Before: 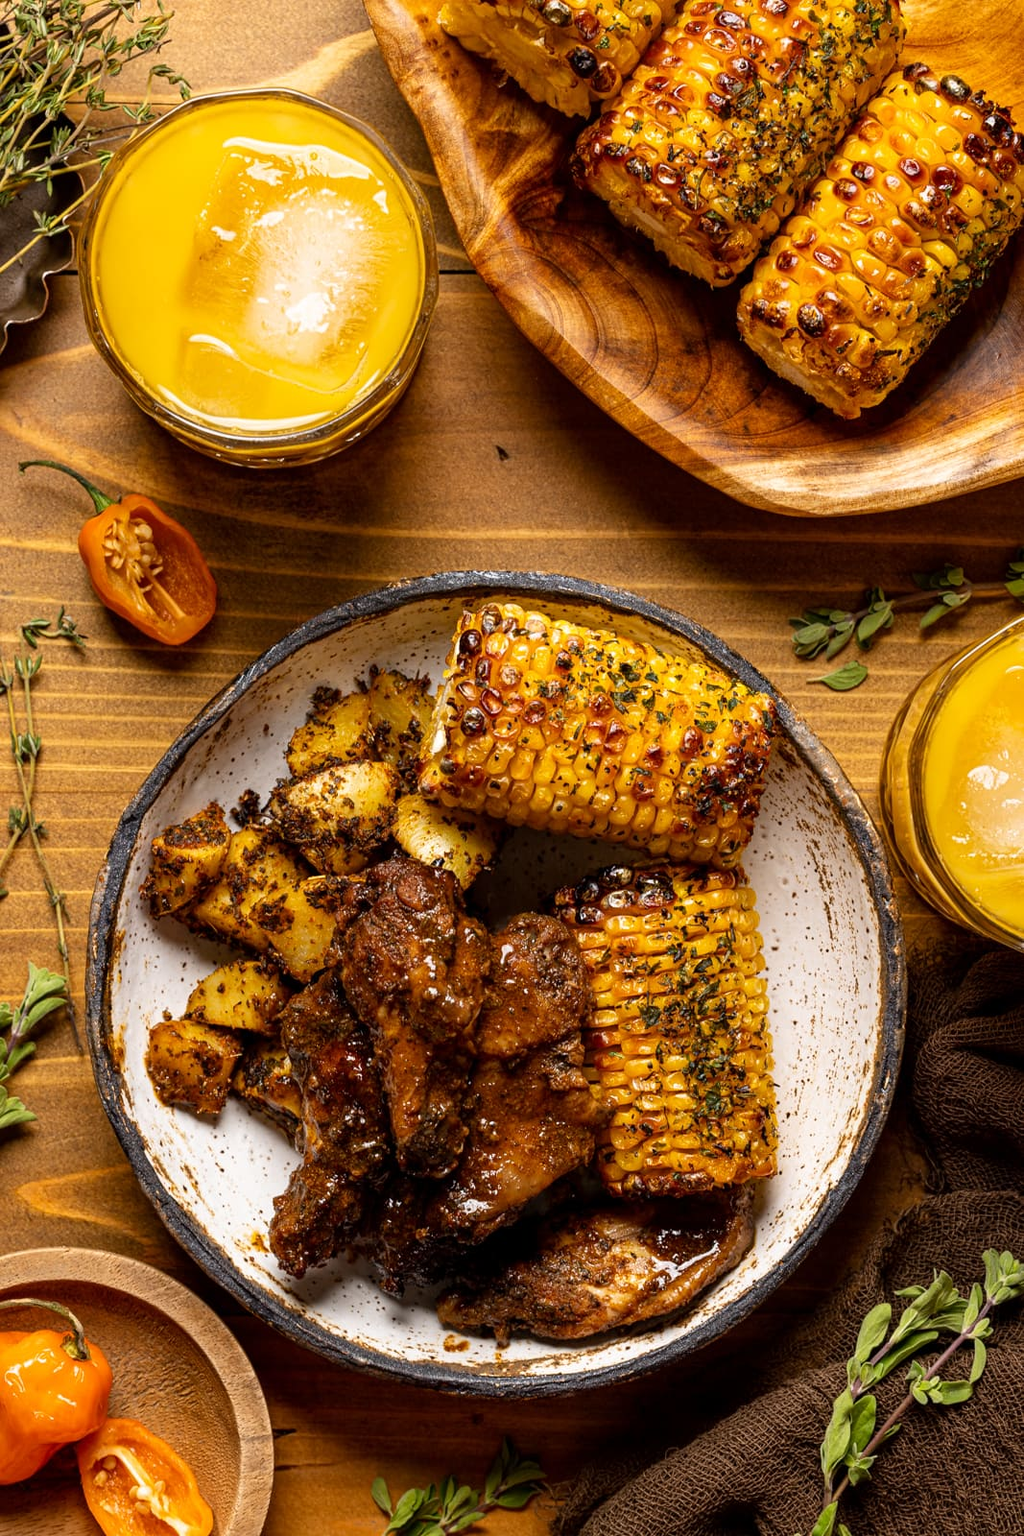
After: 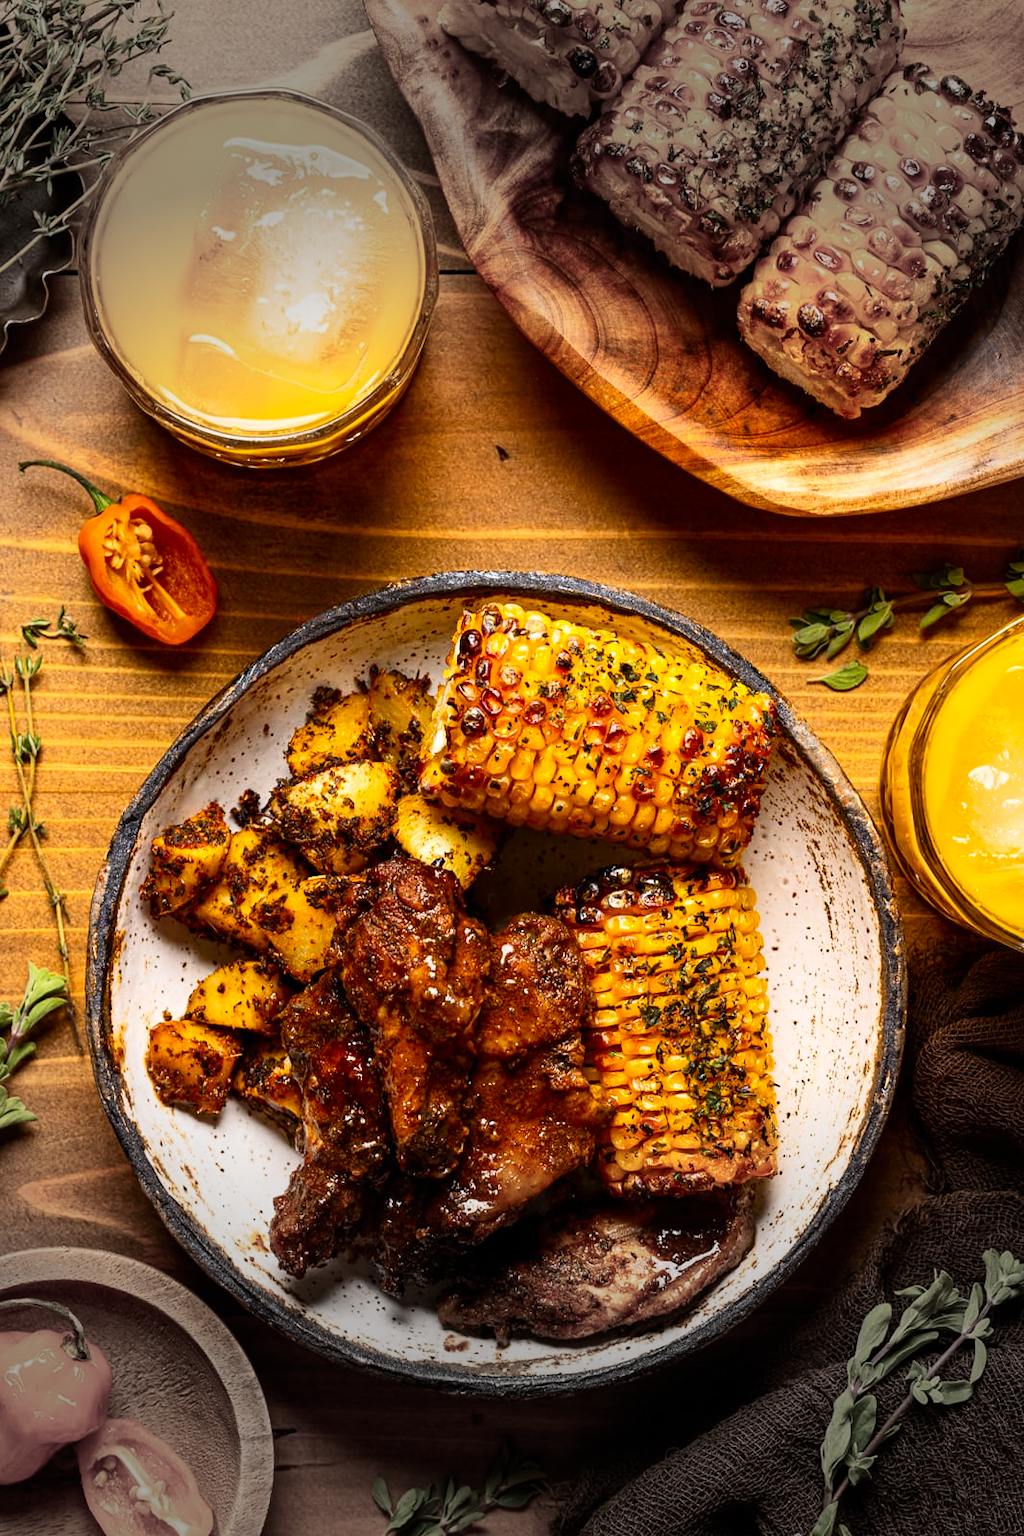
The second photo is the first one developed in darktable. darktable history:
vignetting: fall-off start 70.21%, brightness -0.617, saturation -0.676, width/height ratio 1.333
contrast brightness saturation: contrast 0.229, brightness 0.099, saturation 0.292
